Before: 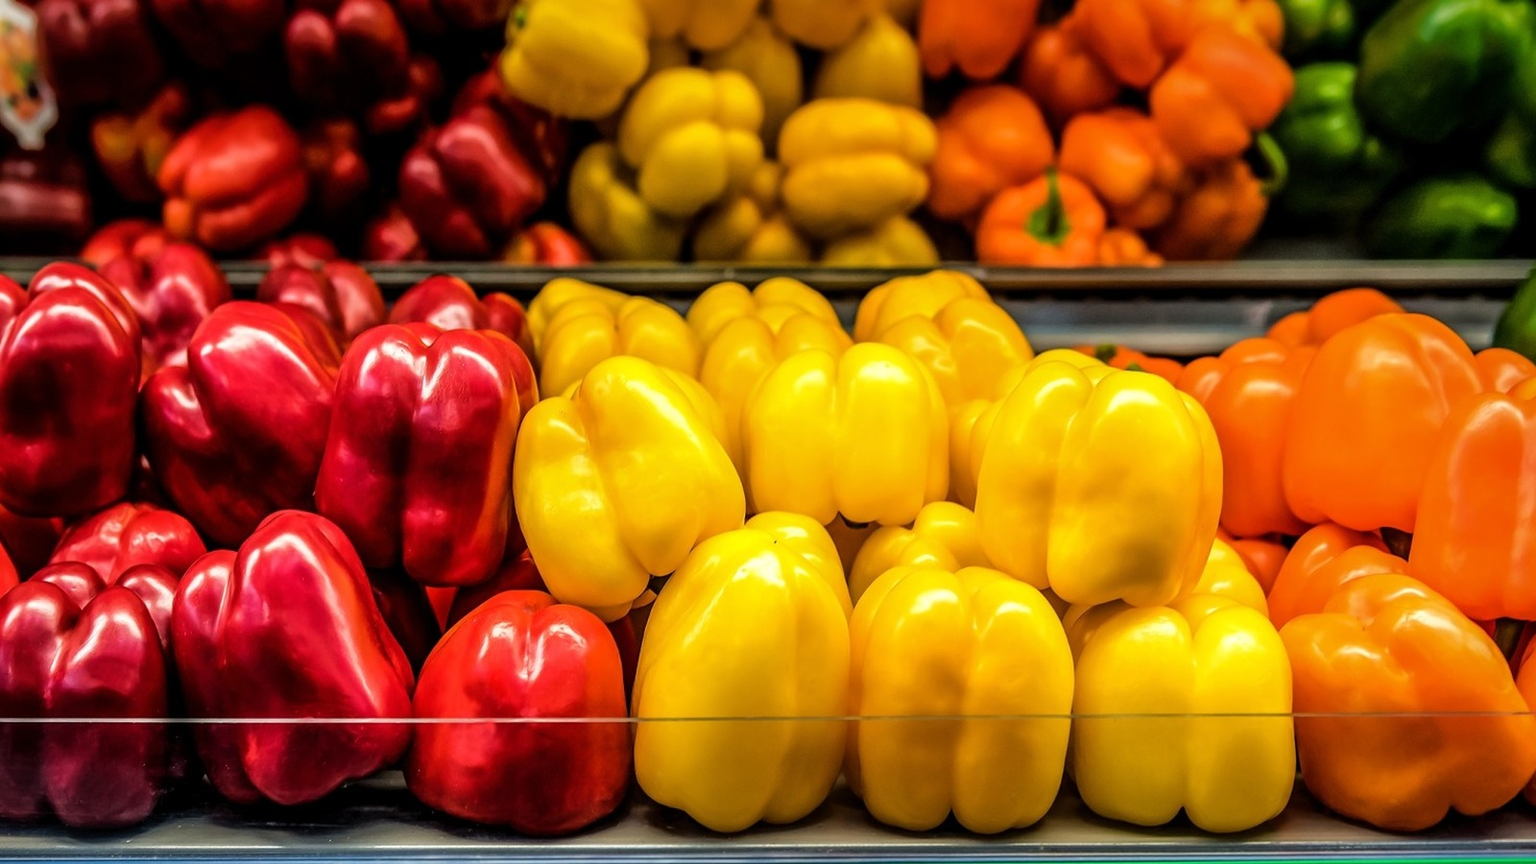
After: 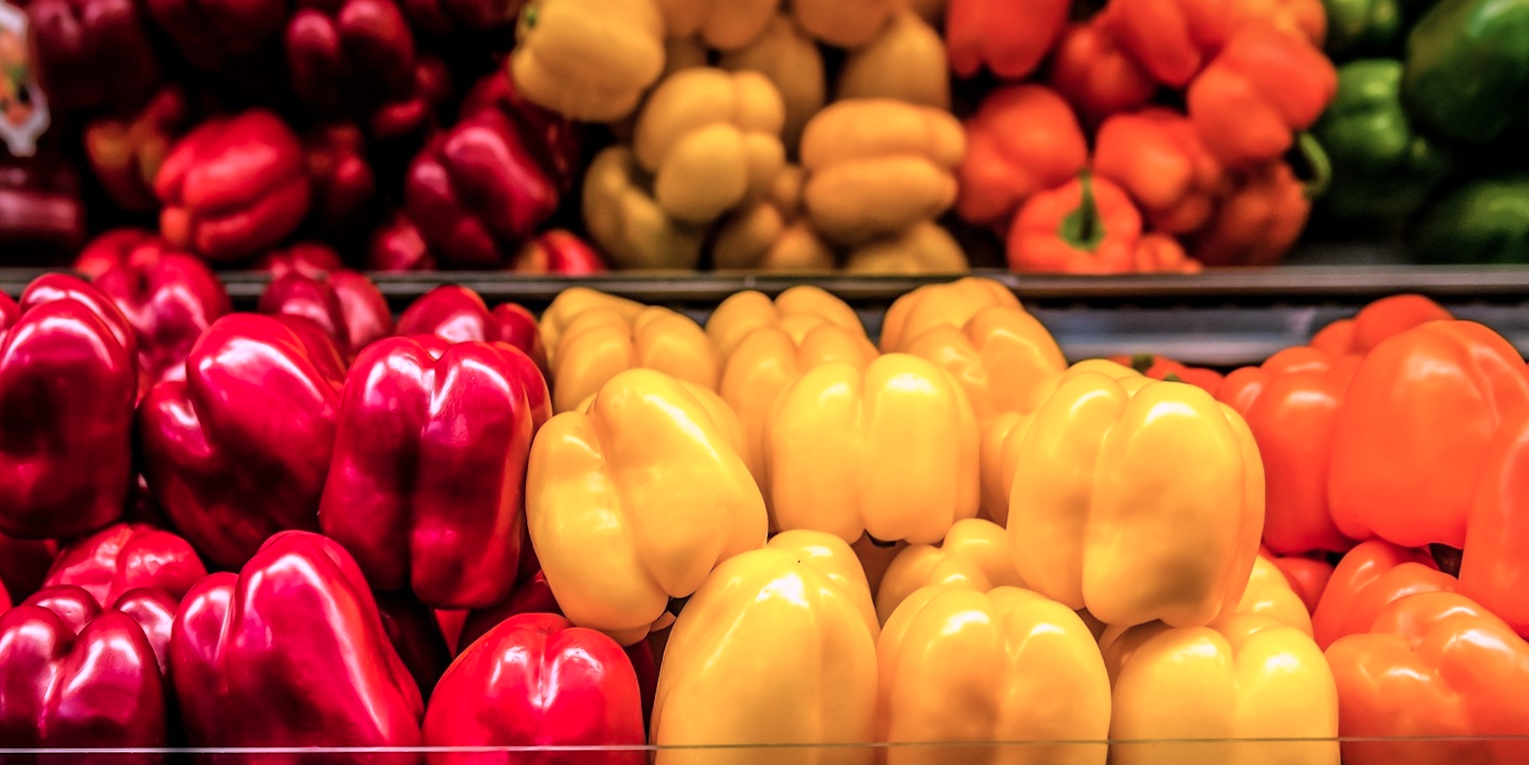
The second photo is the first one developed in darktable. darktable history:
color correction: highlights a* 15.61, highlights b* -20.53
crop and rotate: angle 0.253°, left 0.227%, right 3.46%, bottom 14.277%
